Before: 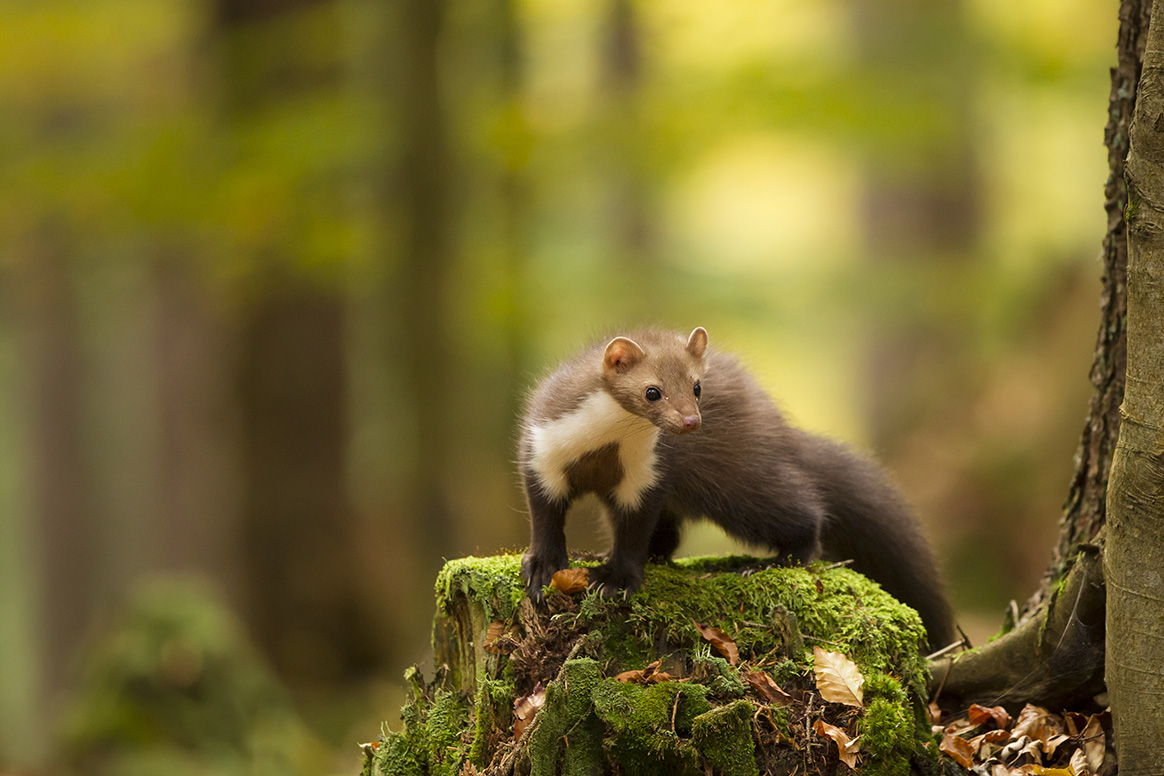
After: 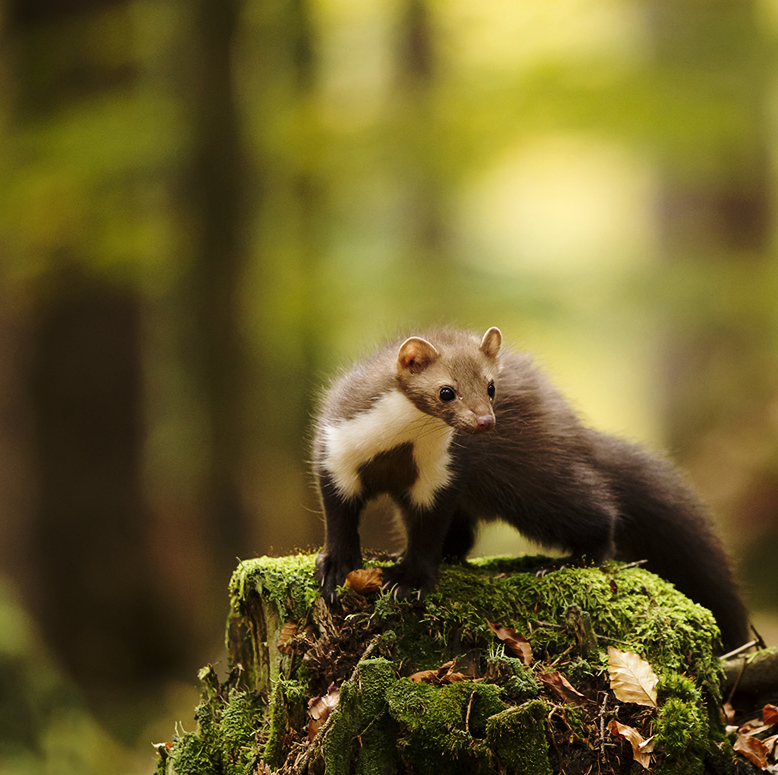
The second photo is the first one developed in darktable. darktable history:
base curve: curves: ch0 [(0, 0) (0.073, 0.04) (0.157, 0.139) (0.492, 0.492) (0.758, 0.758) (1, 1)], preserve colors none
contrast brightness saturation: contrast 0.11, saturation -0.17
crop and rotate: left 17.732%, right 15.423%
